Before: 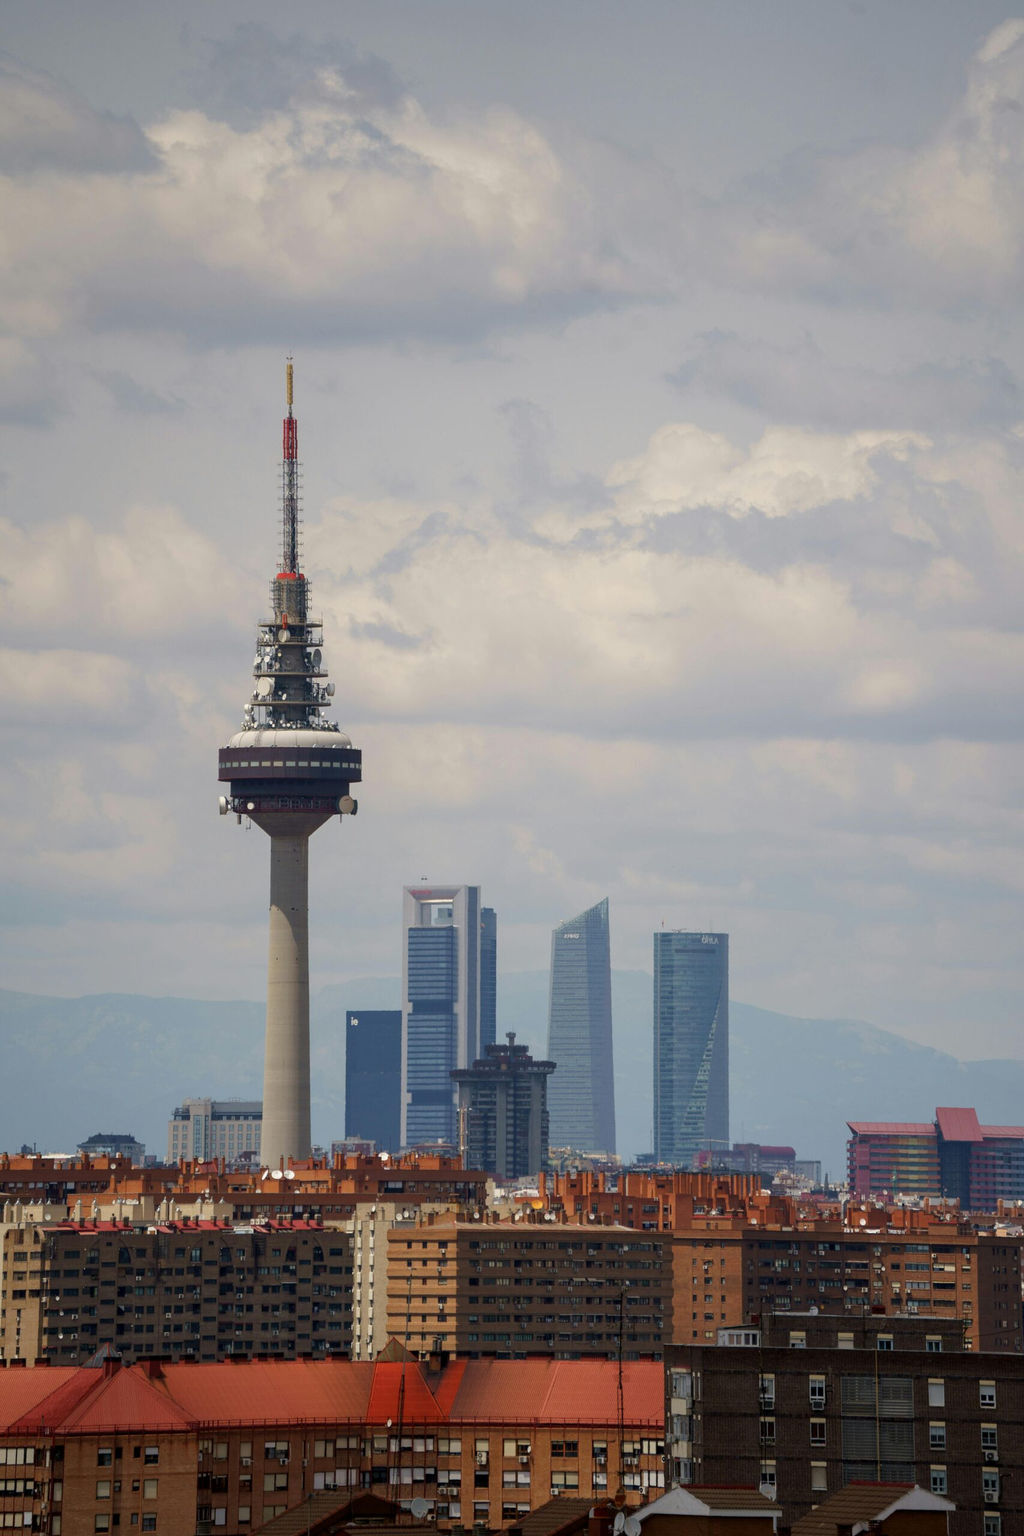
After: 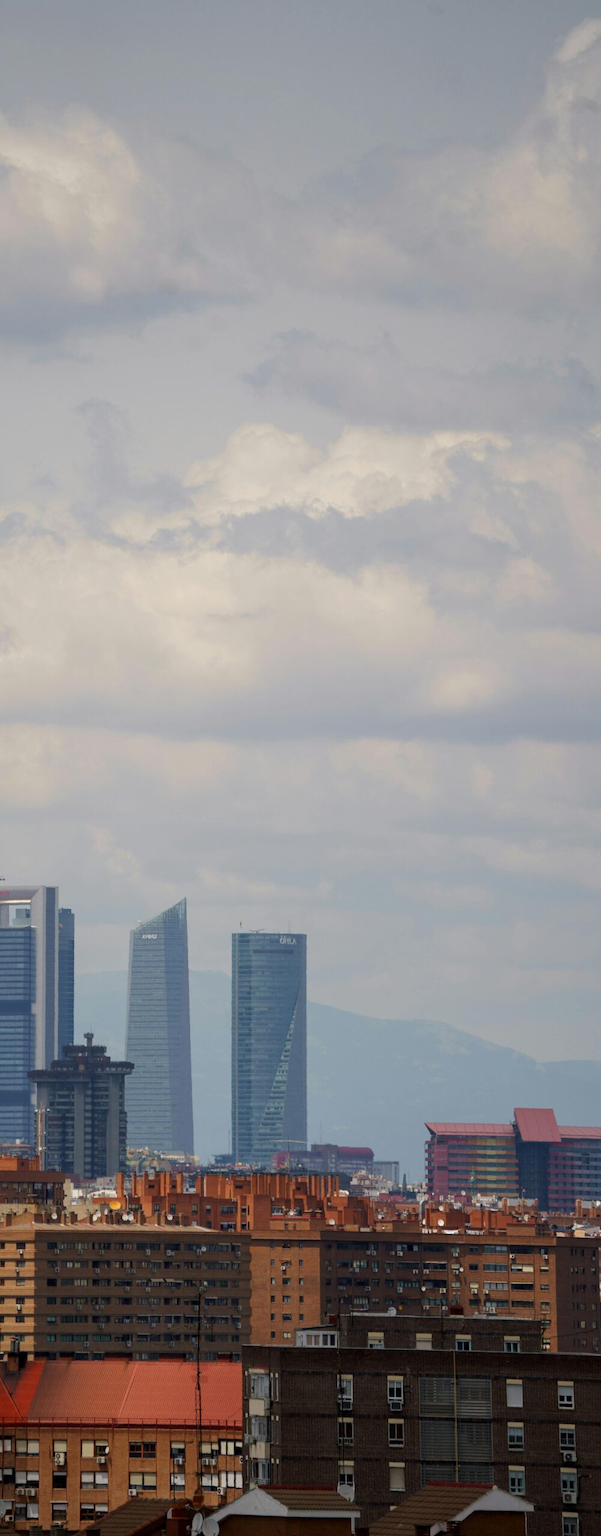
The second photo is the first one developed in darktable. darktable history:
crop: left 41.285%
